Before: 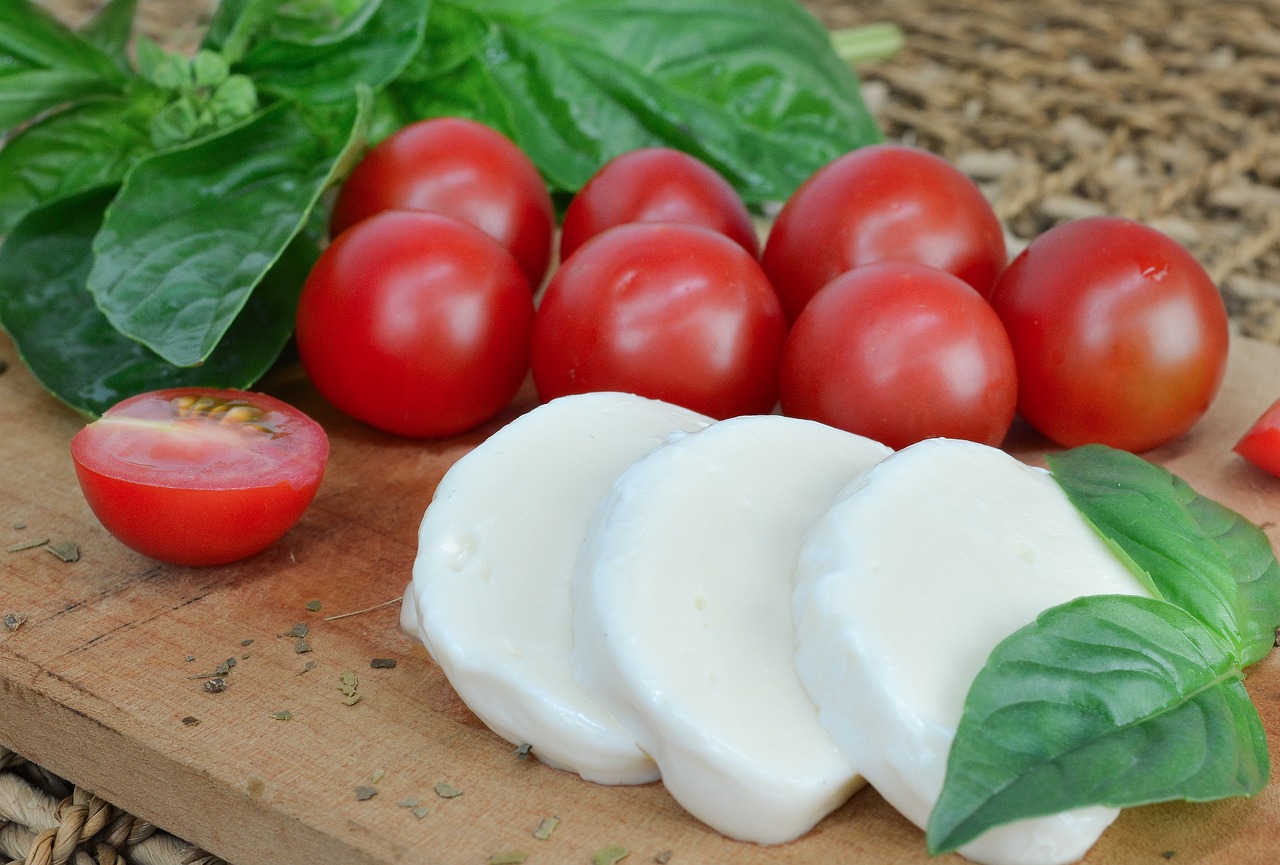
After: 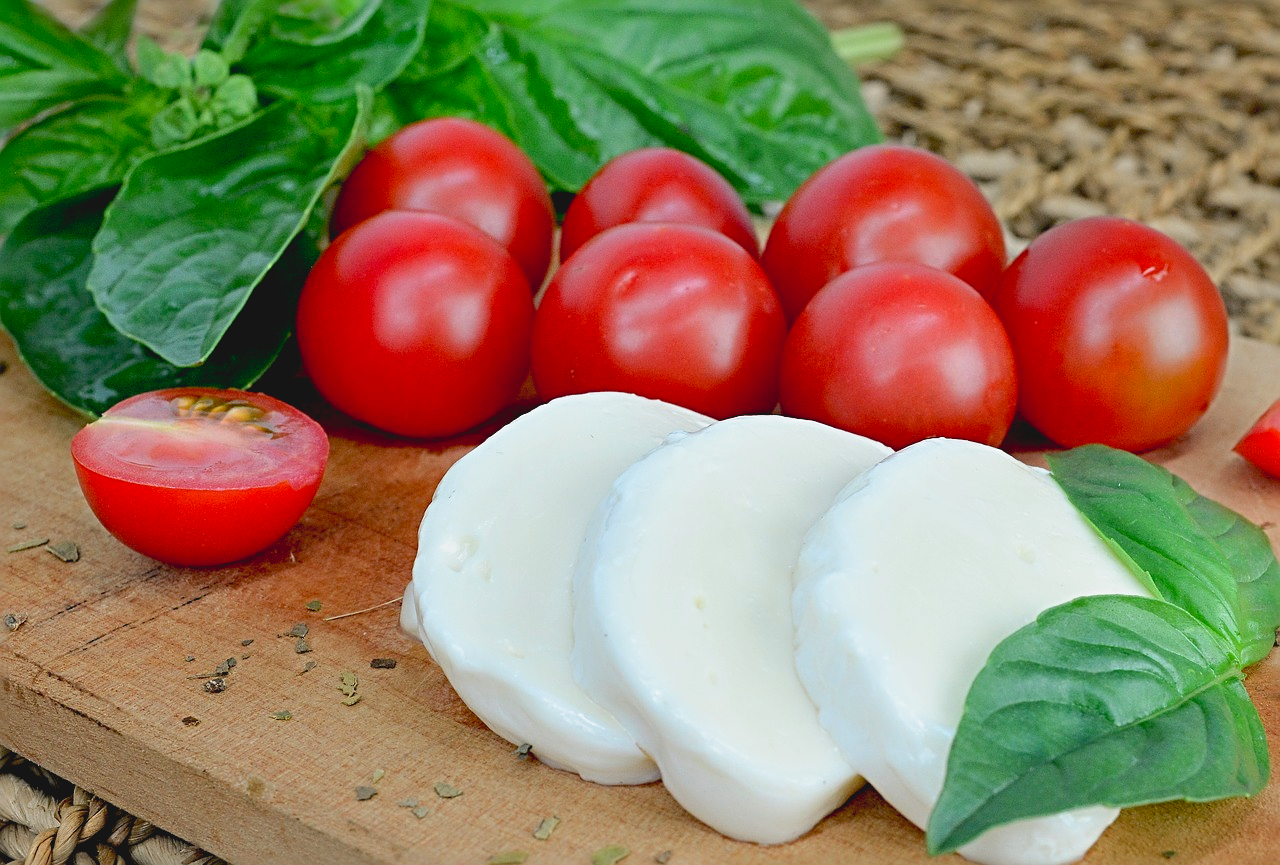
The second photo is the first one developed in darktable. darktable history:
contrast brightness saturation: contrast -0.1, brightness 0.05, saturation 0.08
base curve: curves: ch0 [(0.017, 0) (0.425, 0.441) (0.844, 0.933) (1, 1)], preserve colors none
sharpen: radius 4
